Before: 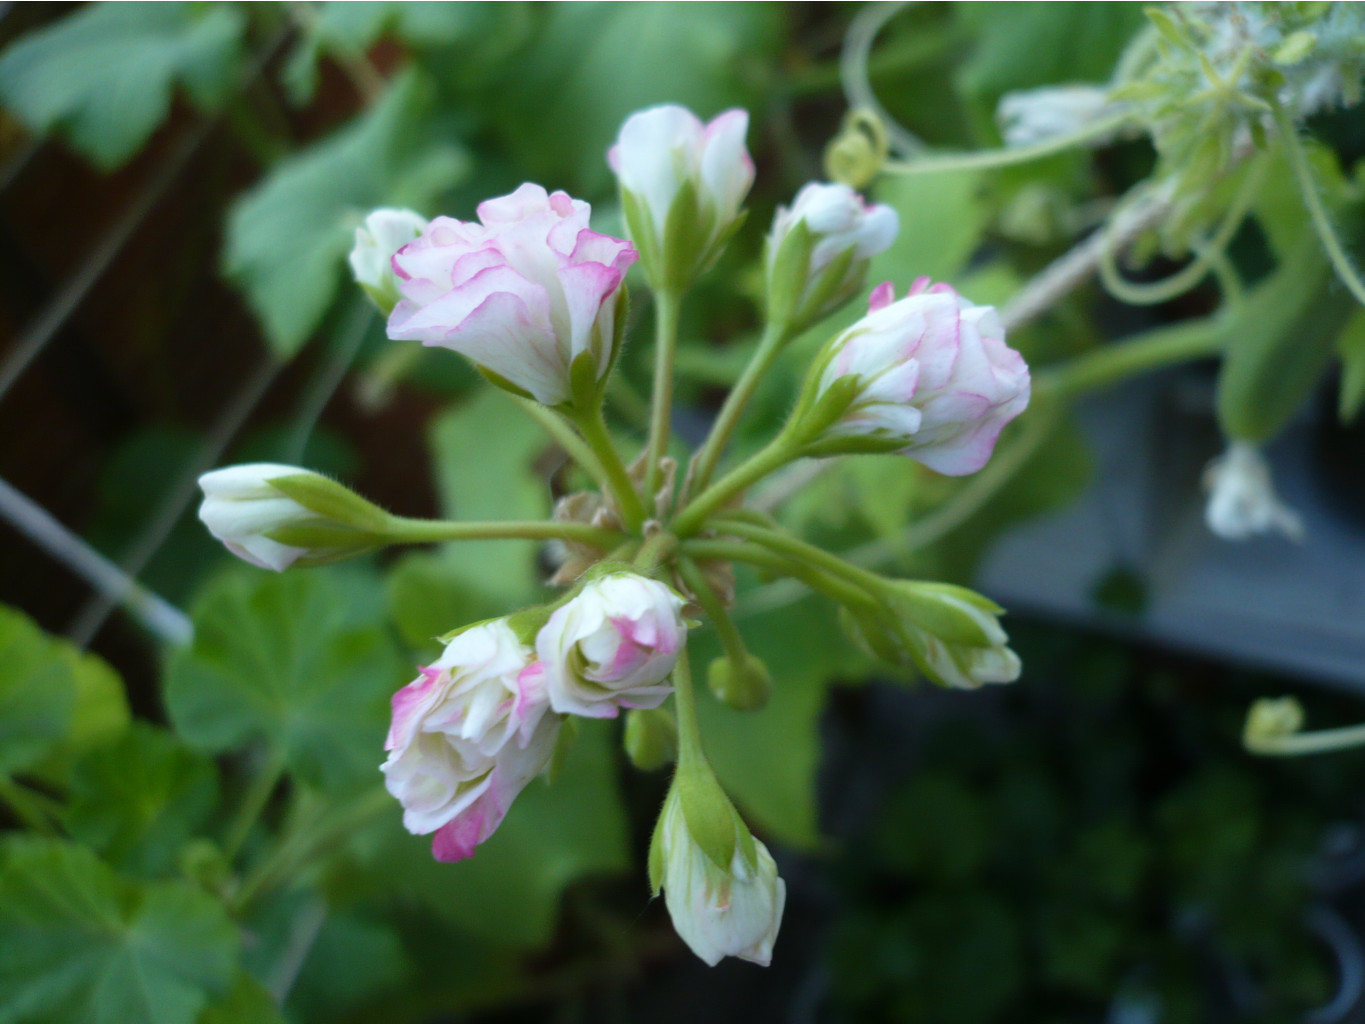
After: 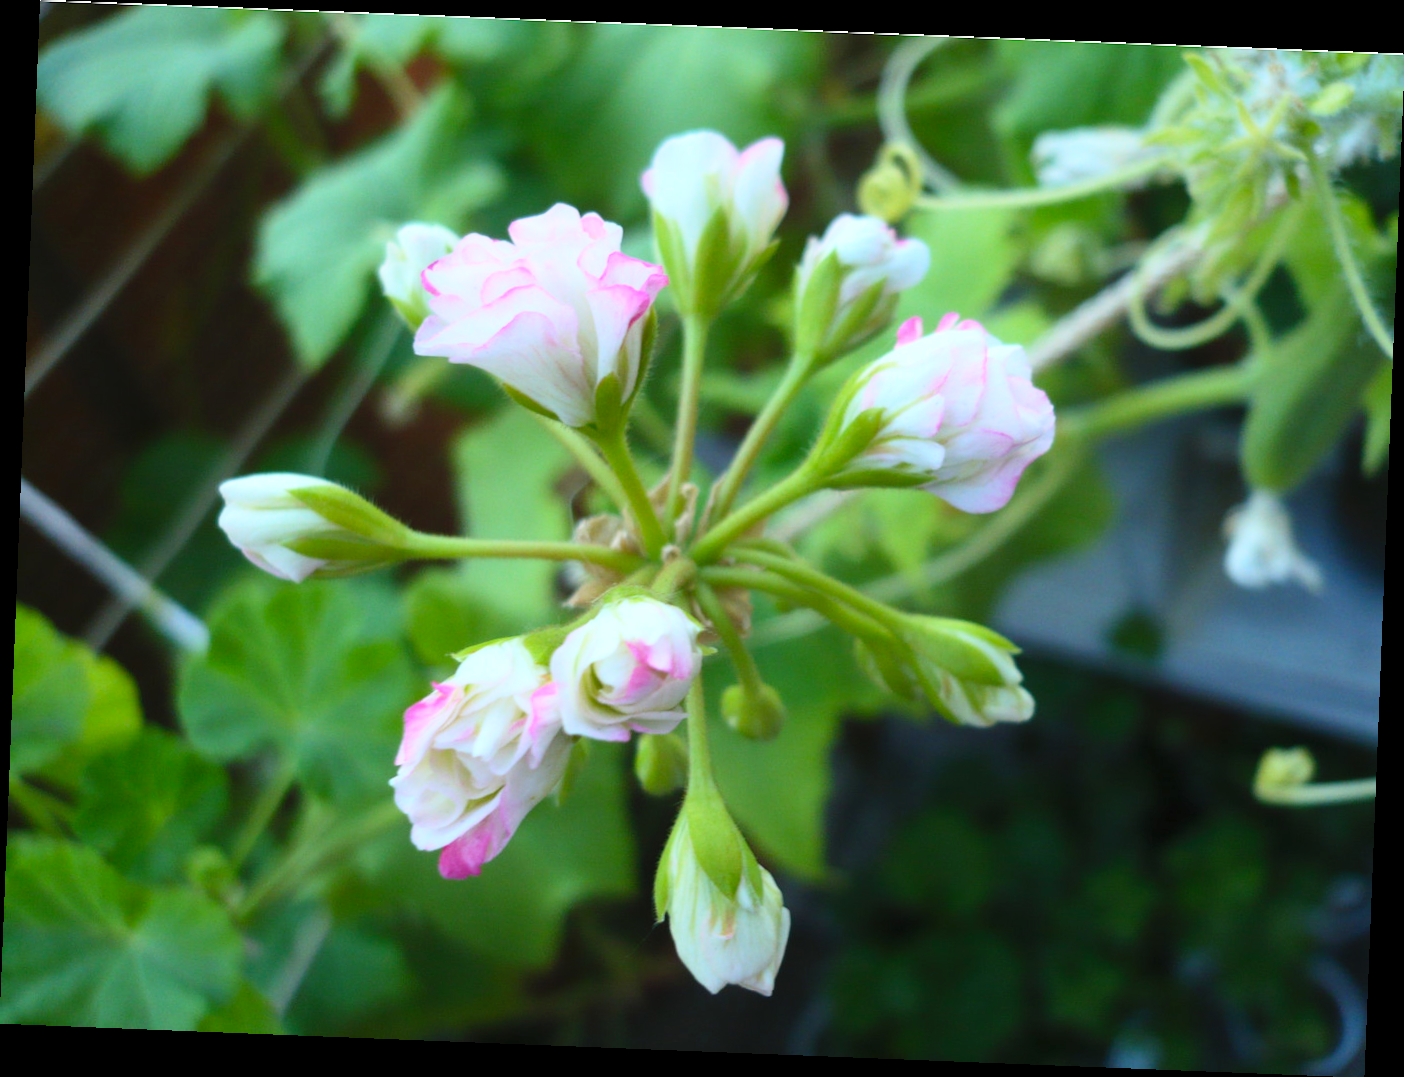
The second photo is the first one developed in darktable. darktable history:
rotate and perspective: rotation 2.27°, automatic cropping off
contrast brightness saturation: contrast 0.24, brightness 0.26, saturation 0.39
